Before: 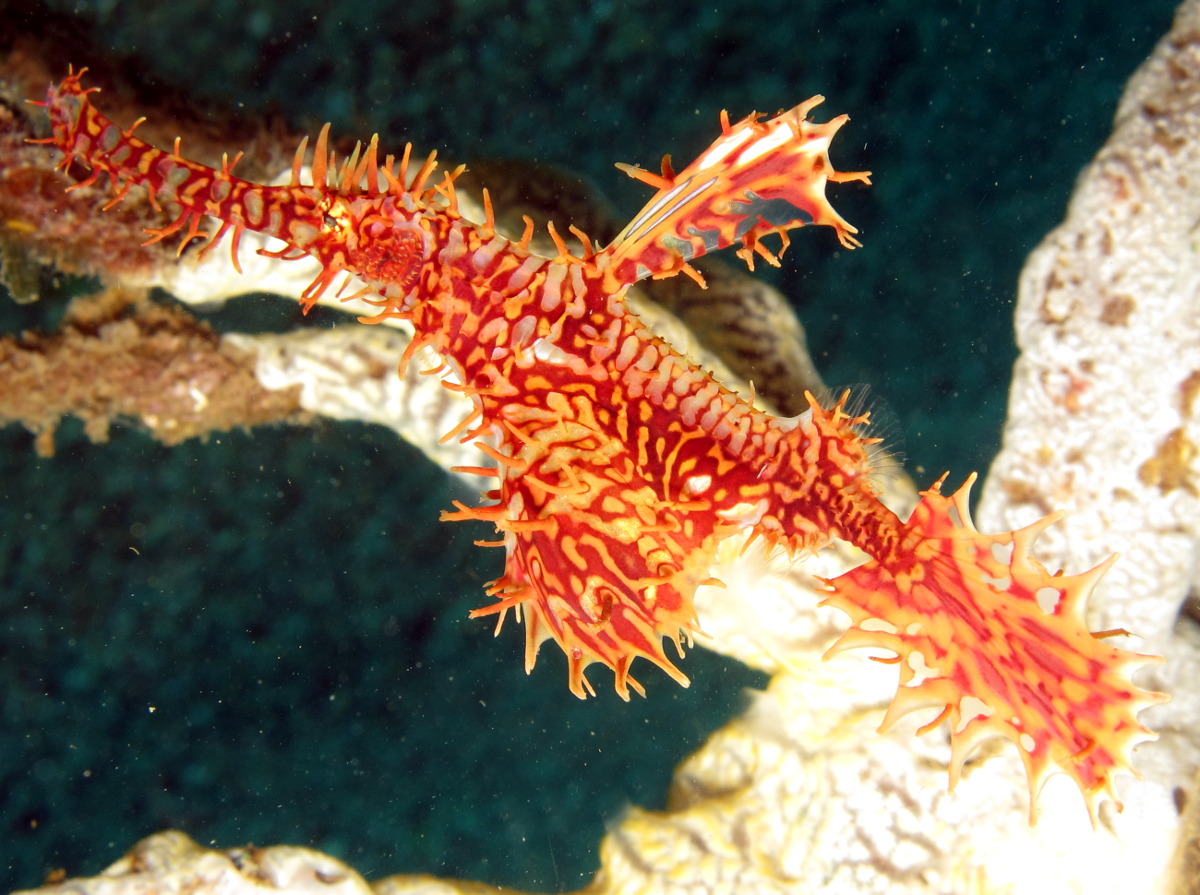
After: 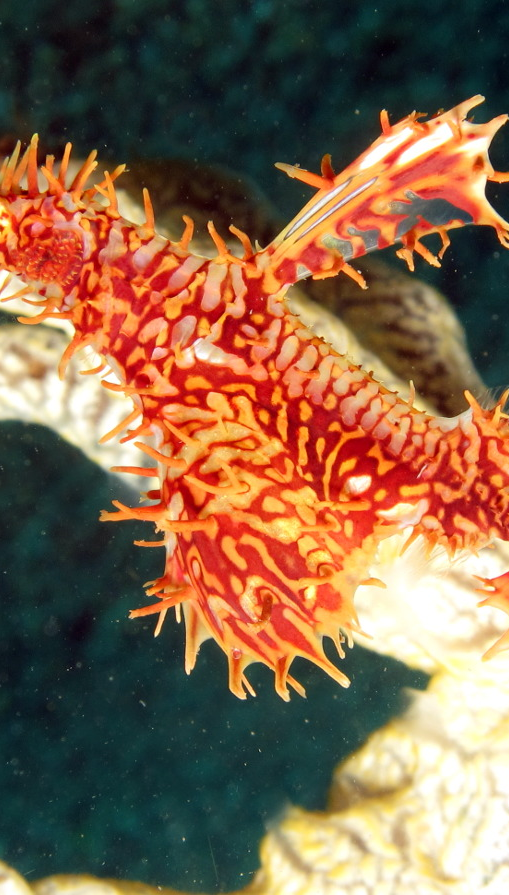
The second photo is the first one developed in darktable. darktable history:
base curve: curves: ch0 [(0, 0) (0.283, 0.295) (1, 1)], preserve colors none
crop: left 28.356%, right 29.22%
